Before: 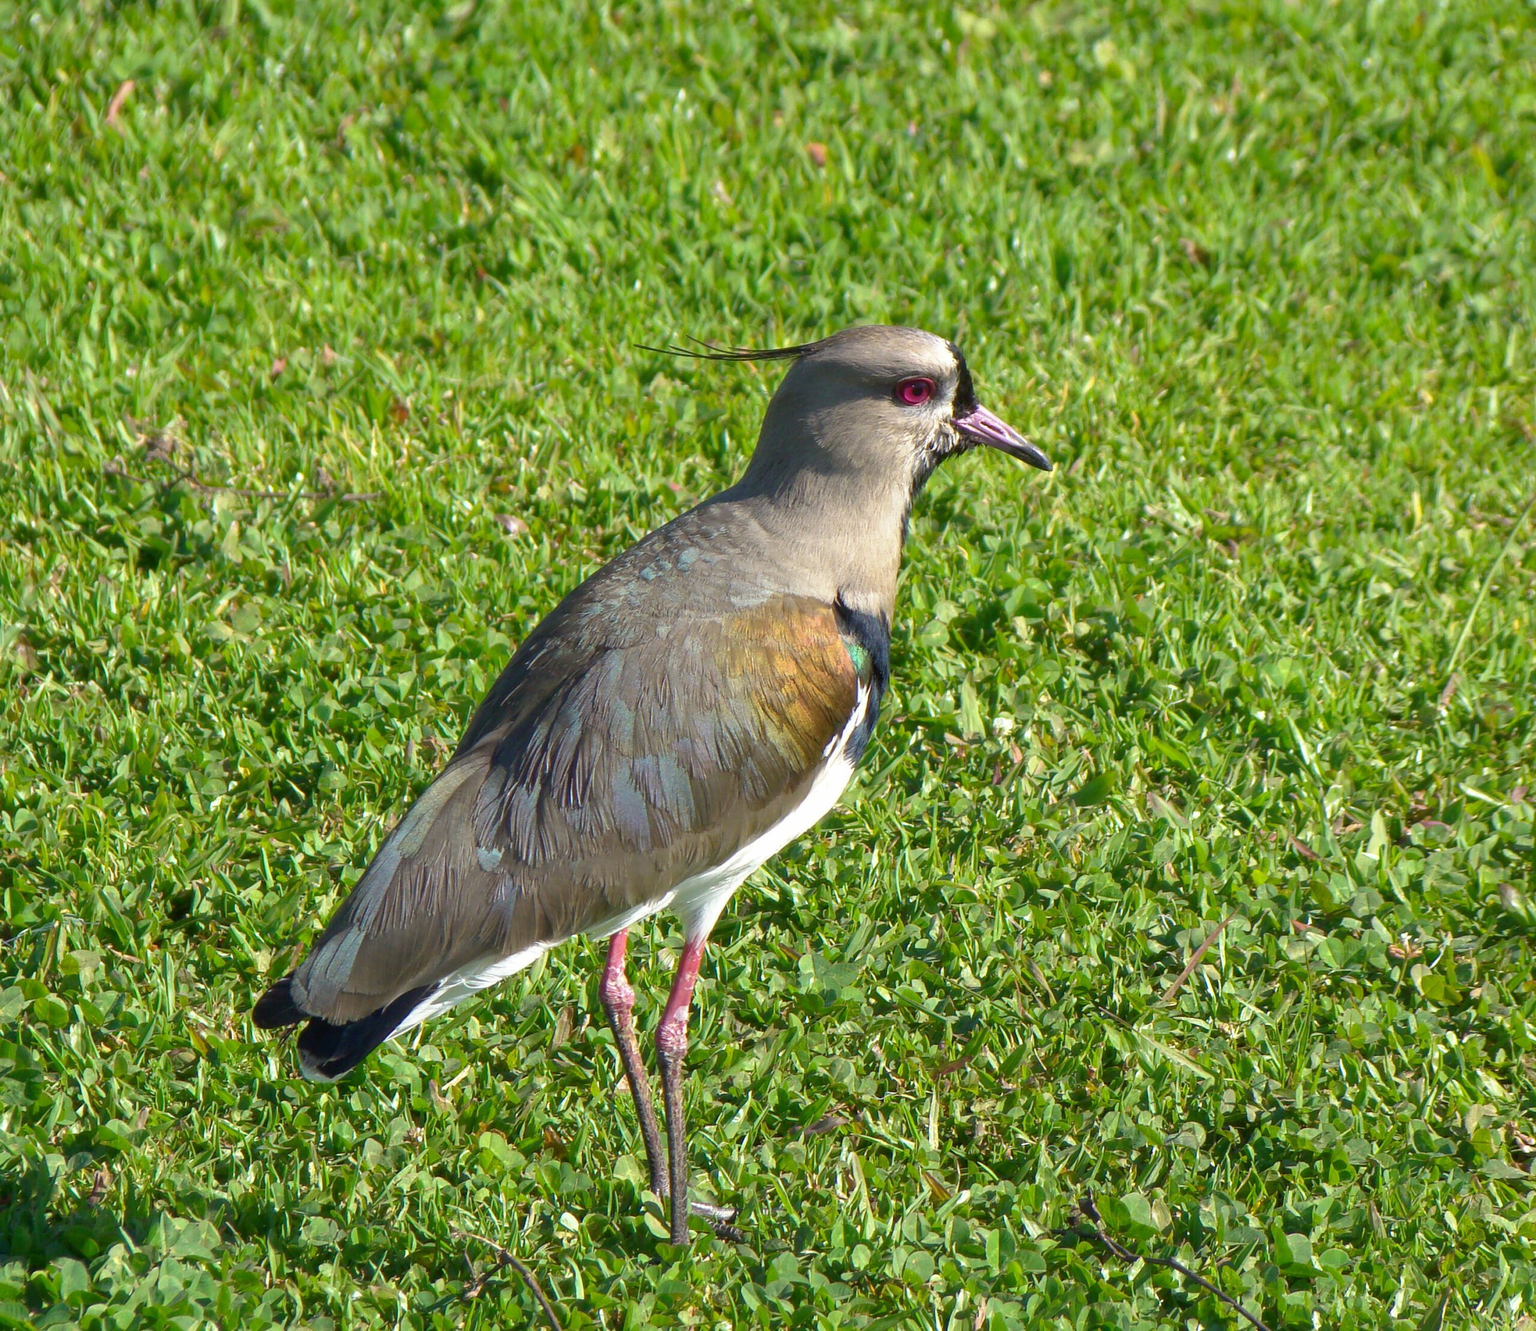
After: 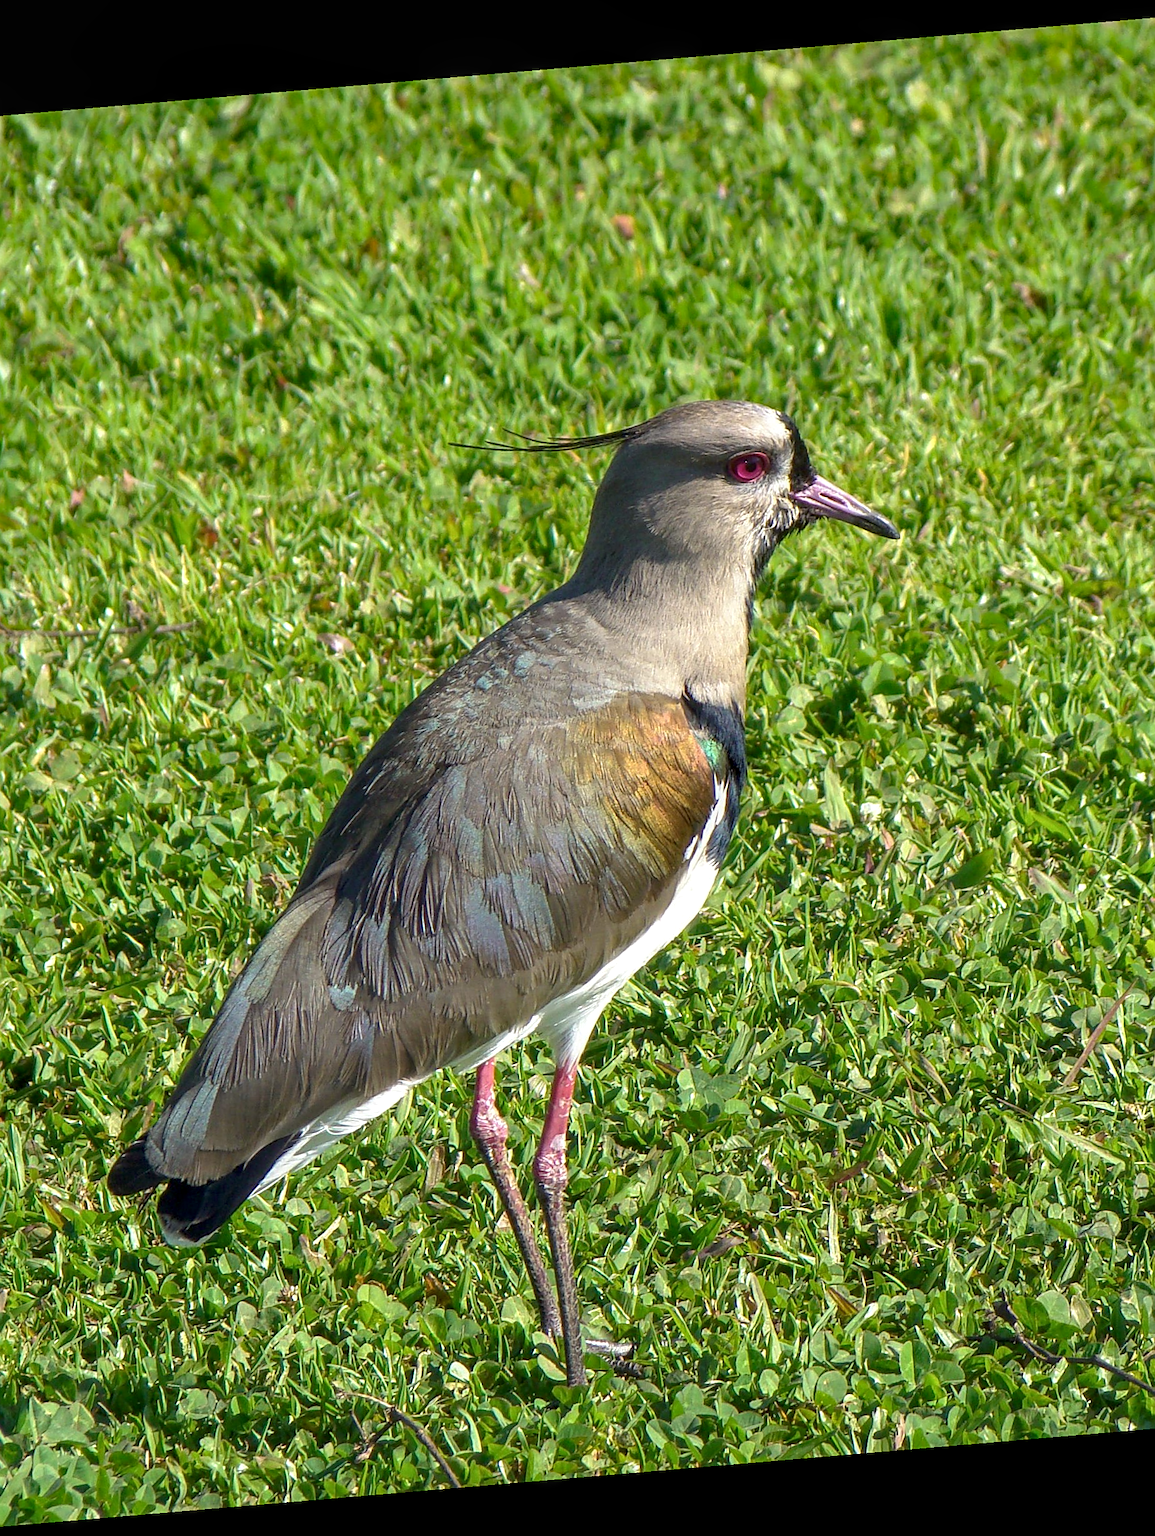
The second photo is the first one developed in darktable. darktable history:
sharpen: on, module defaults
crop and rotate: left 14.385%, right 18.948%
rotate and perspective: rotation -4.86°, automatic cropping off
local contrast: detail 130%
